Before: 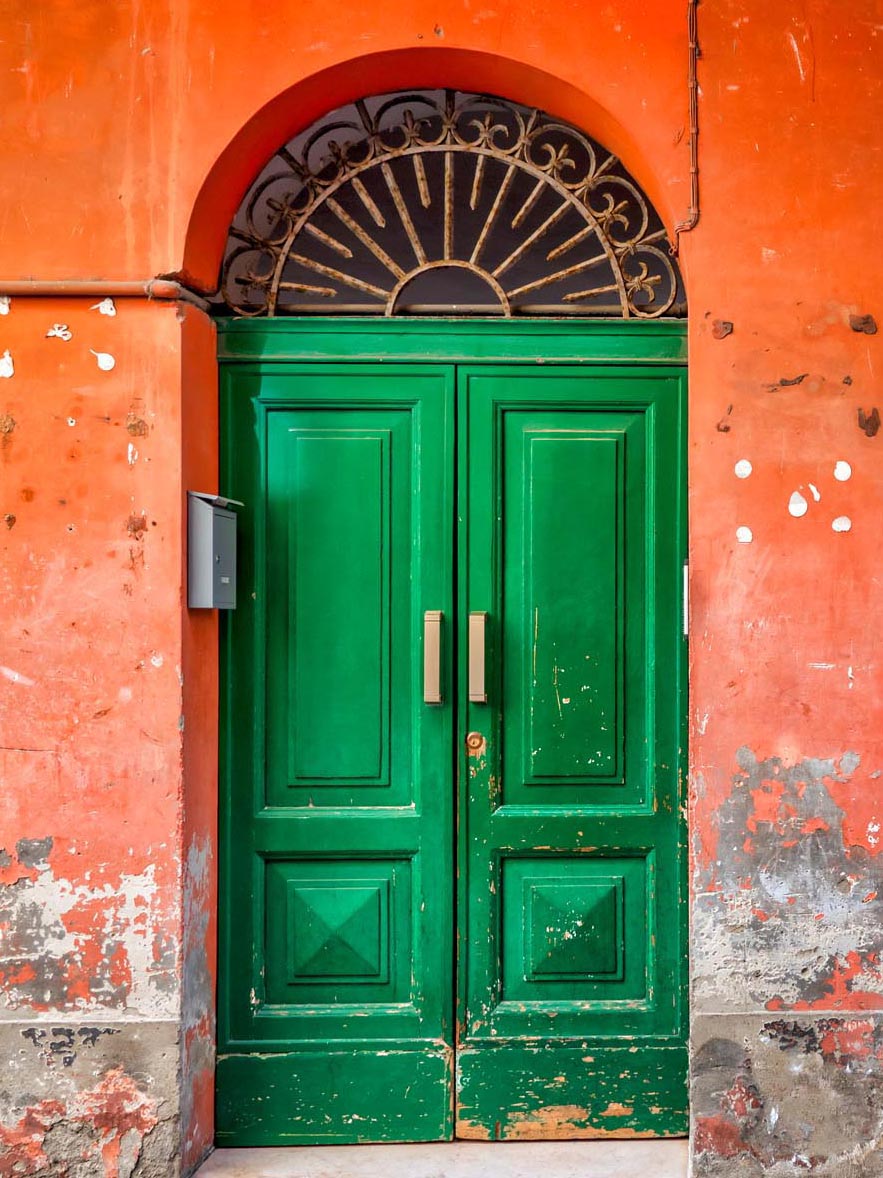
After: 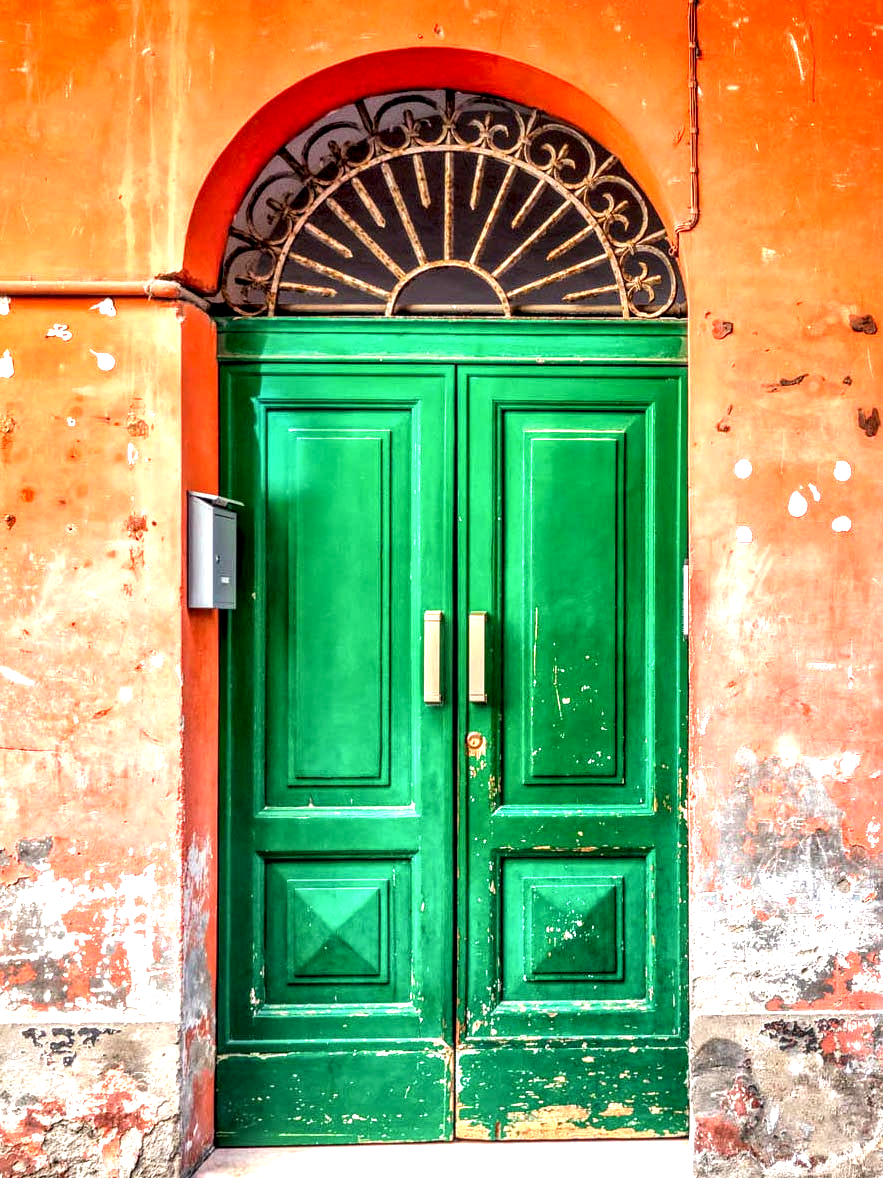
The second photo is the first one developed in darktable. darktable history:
exposure: black level correction 0, exposure 1.095 EV, compensate highlight preservation false
local contrast: highlights 77%, shadows 56%, detail 173%, midtone range 0.428
